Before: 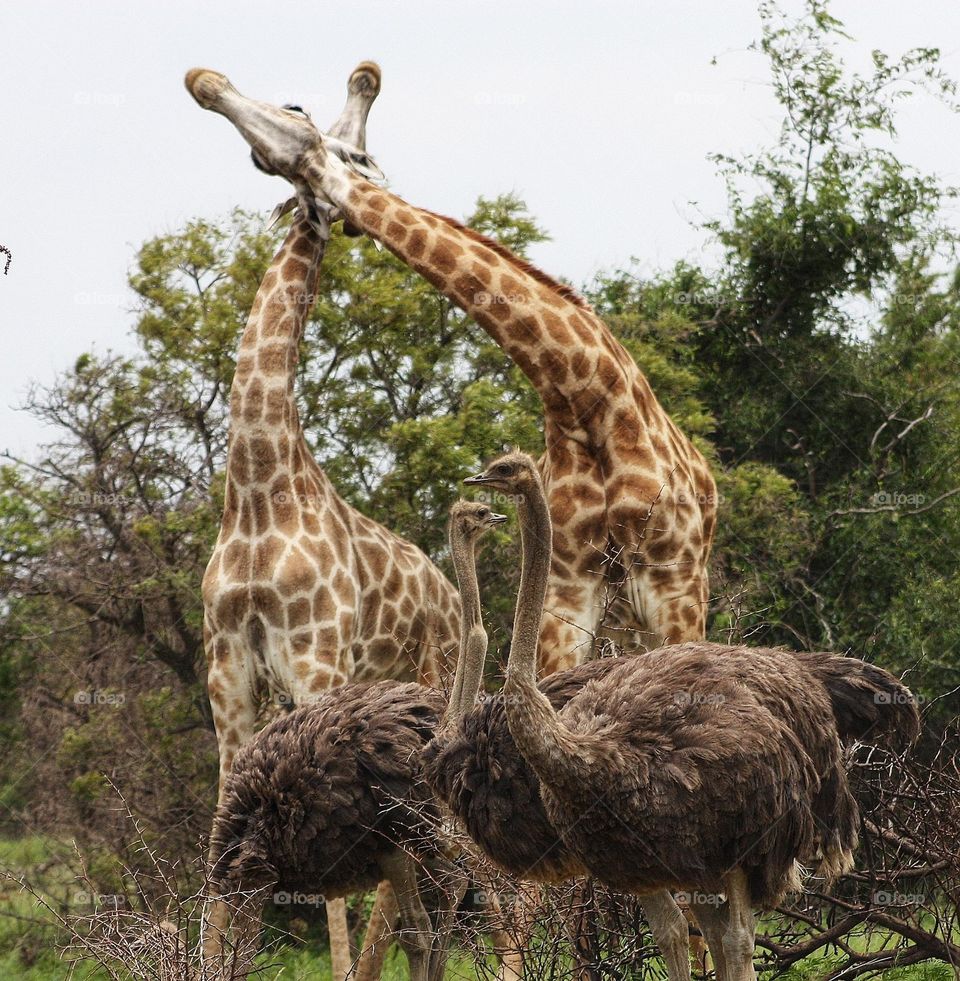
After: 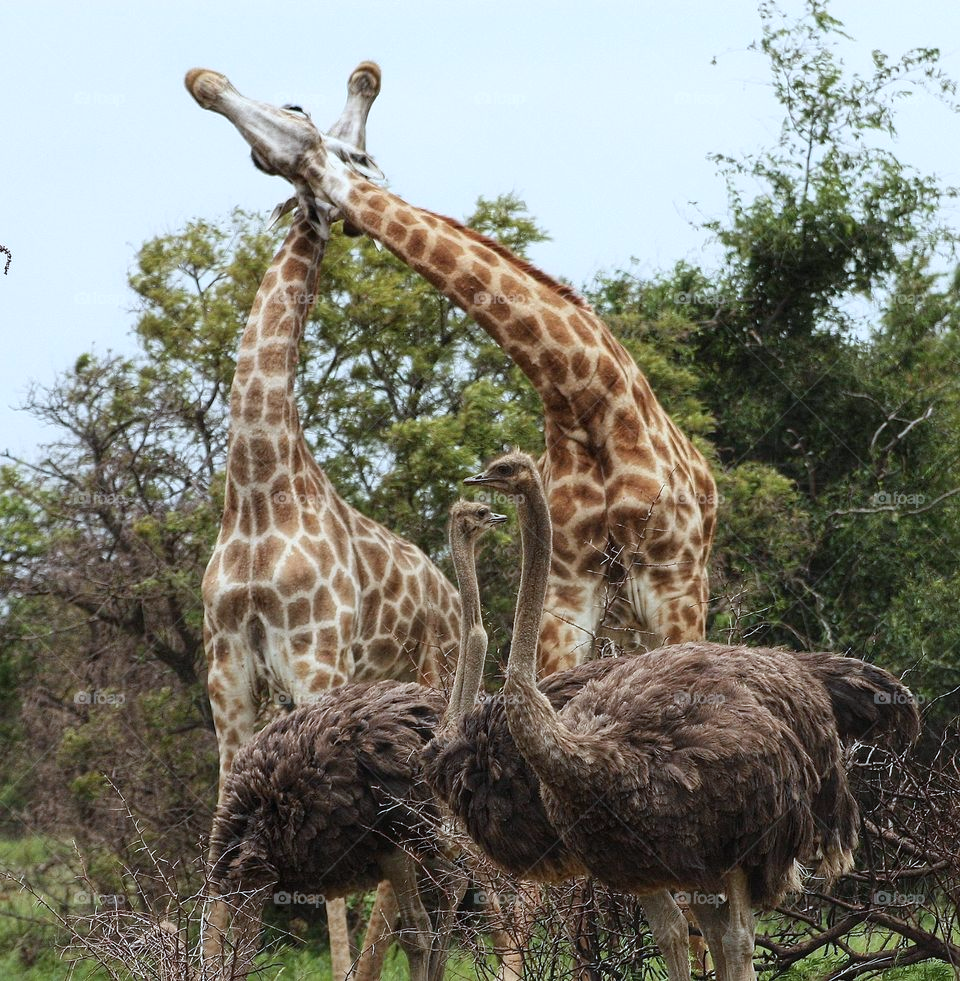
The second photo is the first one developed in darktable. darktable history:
color correction: highlights a* -3.91, highlights b* -10.68
